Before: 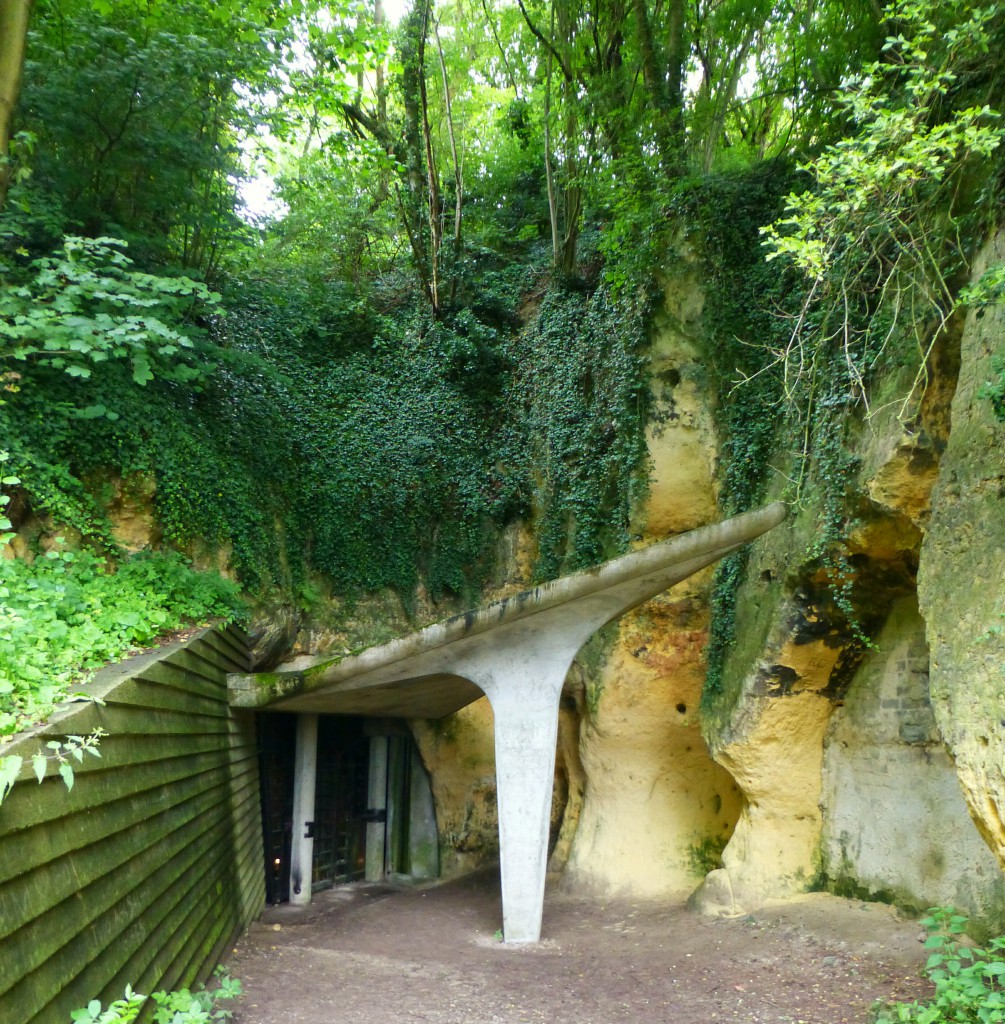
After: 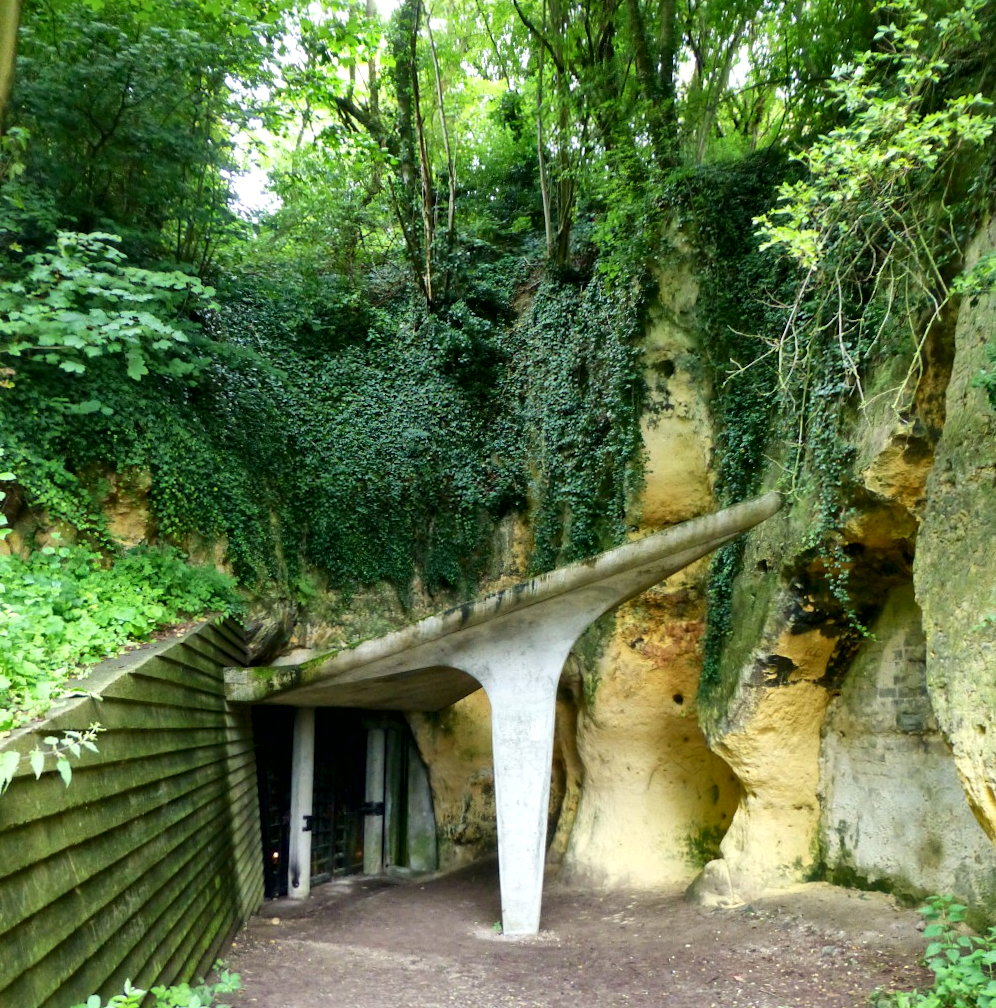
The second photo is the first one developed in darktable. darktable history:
local contrast: mode bilateral grid, contrast 20, coarseness 50, detail 171%, midtone range 0.2
rotate and perspective: rotation -0.45°, automatic cropping original format, crop left 0.008, crop right 0.992, crop top 0.012, crop bottom 0.988
